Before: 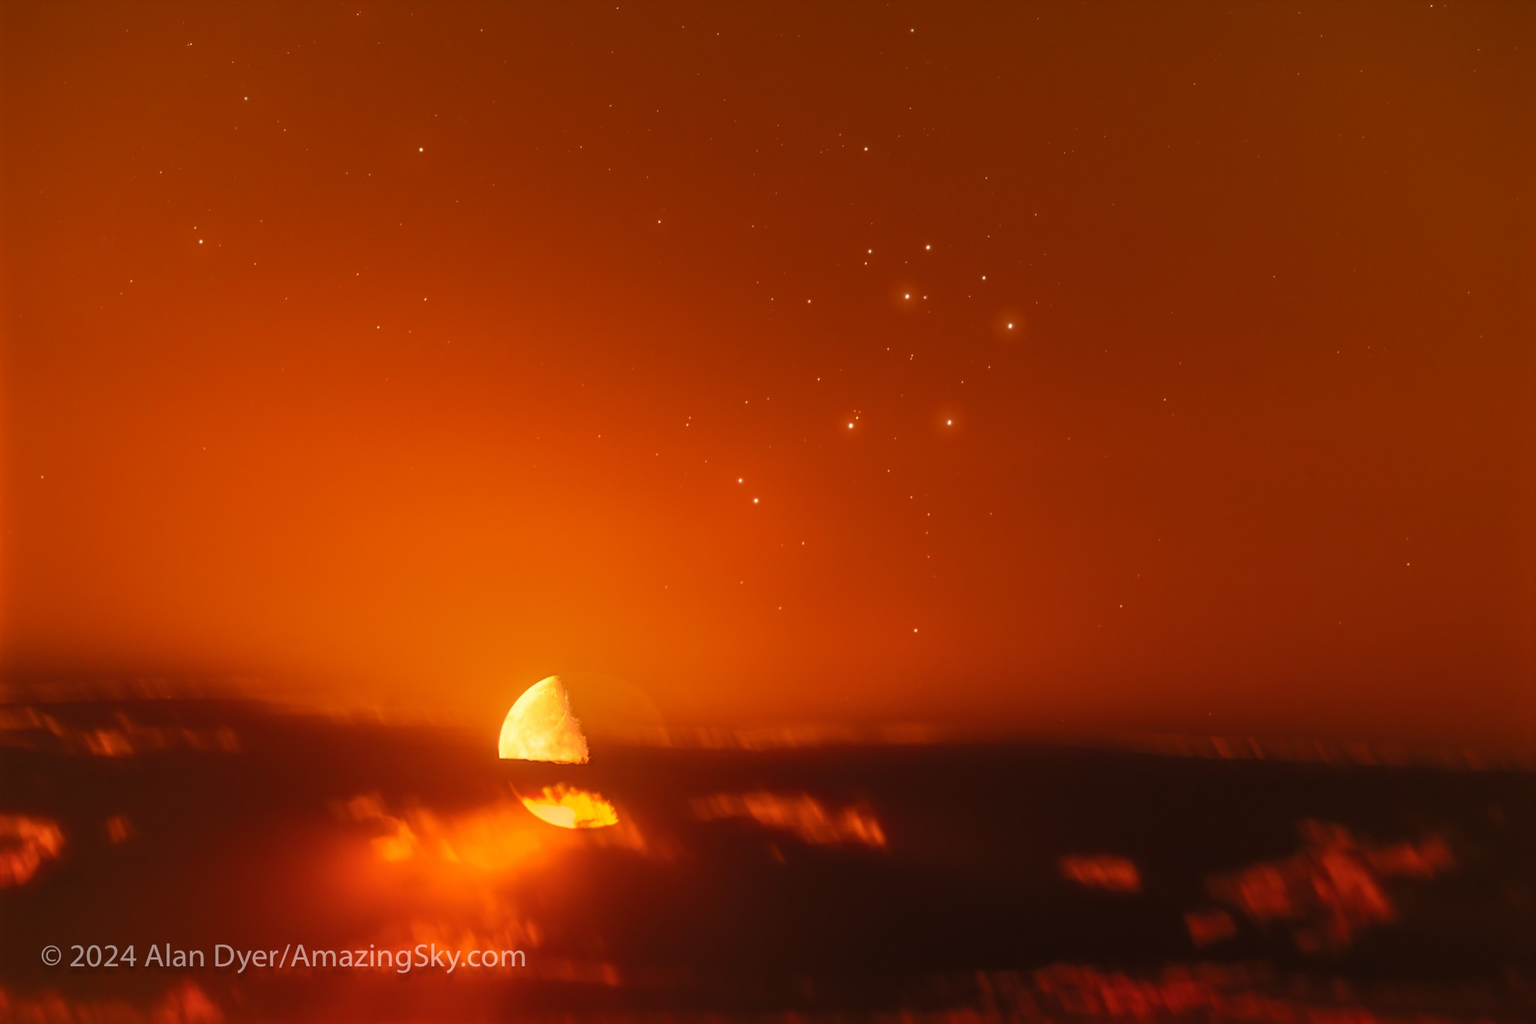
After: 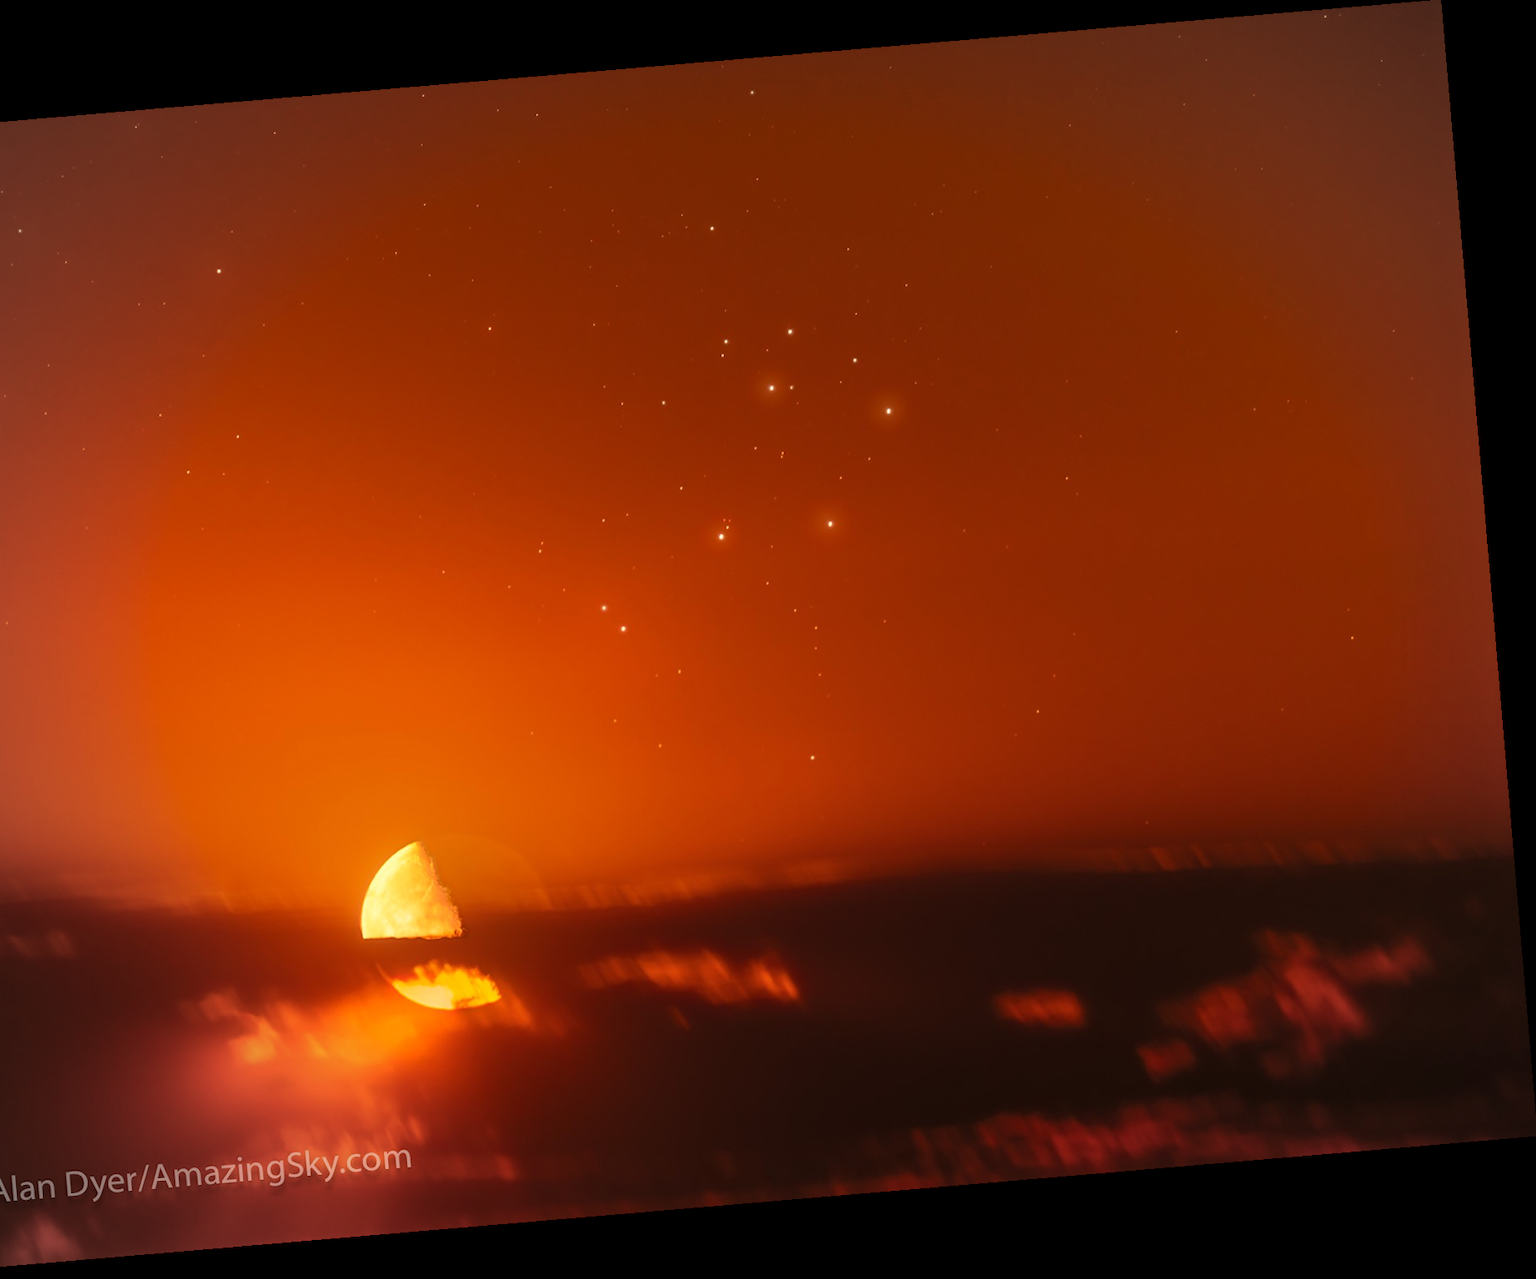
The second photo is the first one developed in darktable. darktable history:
tone equalizer: on, module defaults
vignetting: fall-off radius 70%, automatic ratio true
crop and rotate: left 14.584%
rotate and perspective: rotation -4.86°, automatic cropping off
